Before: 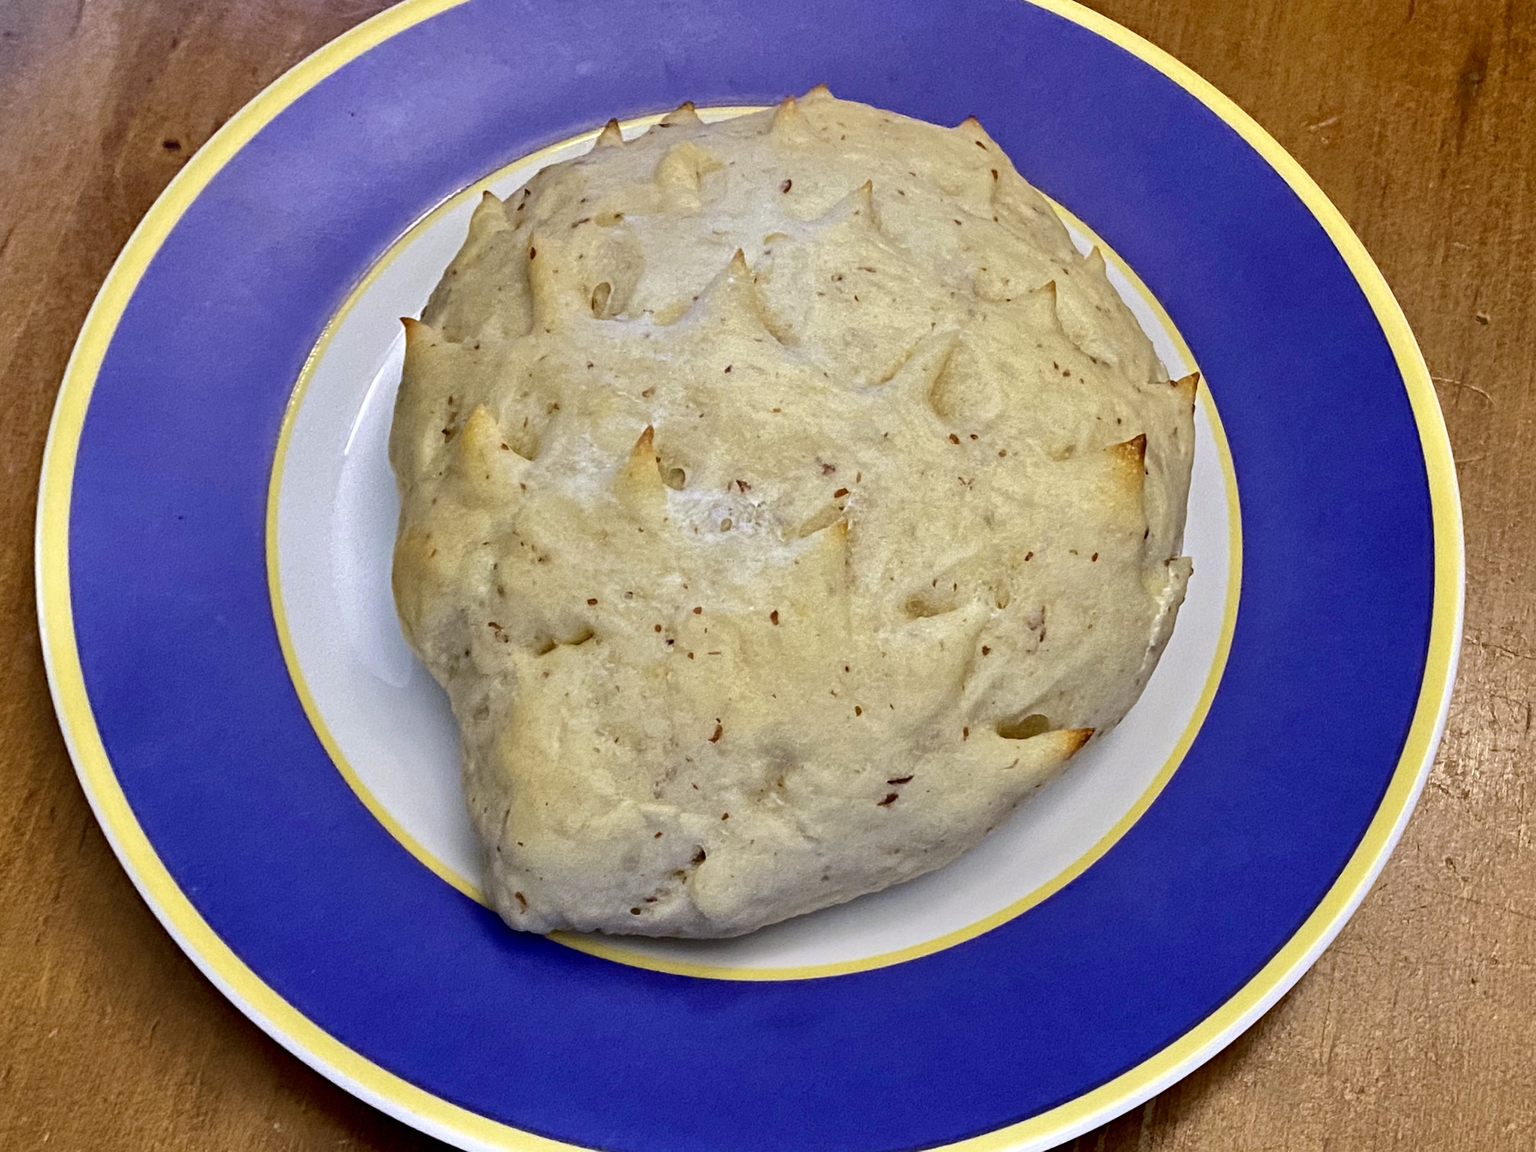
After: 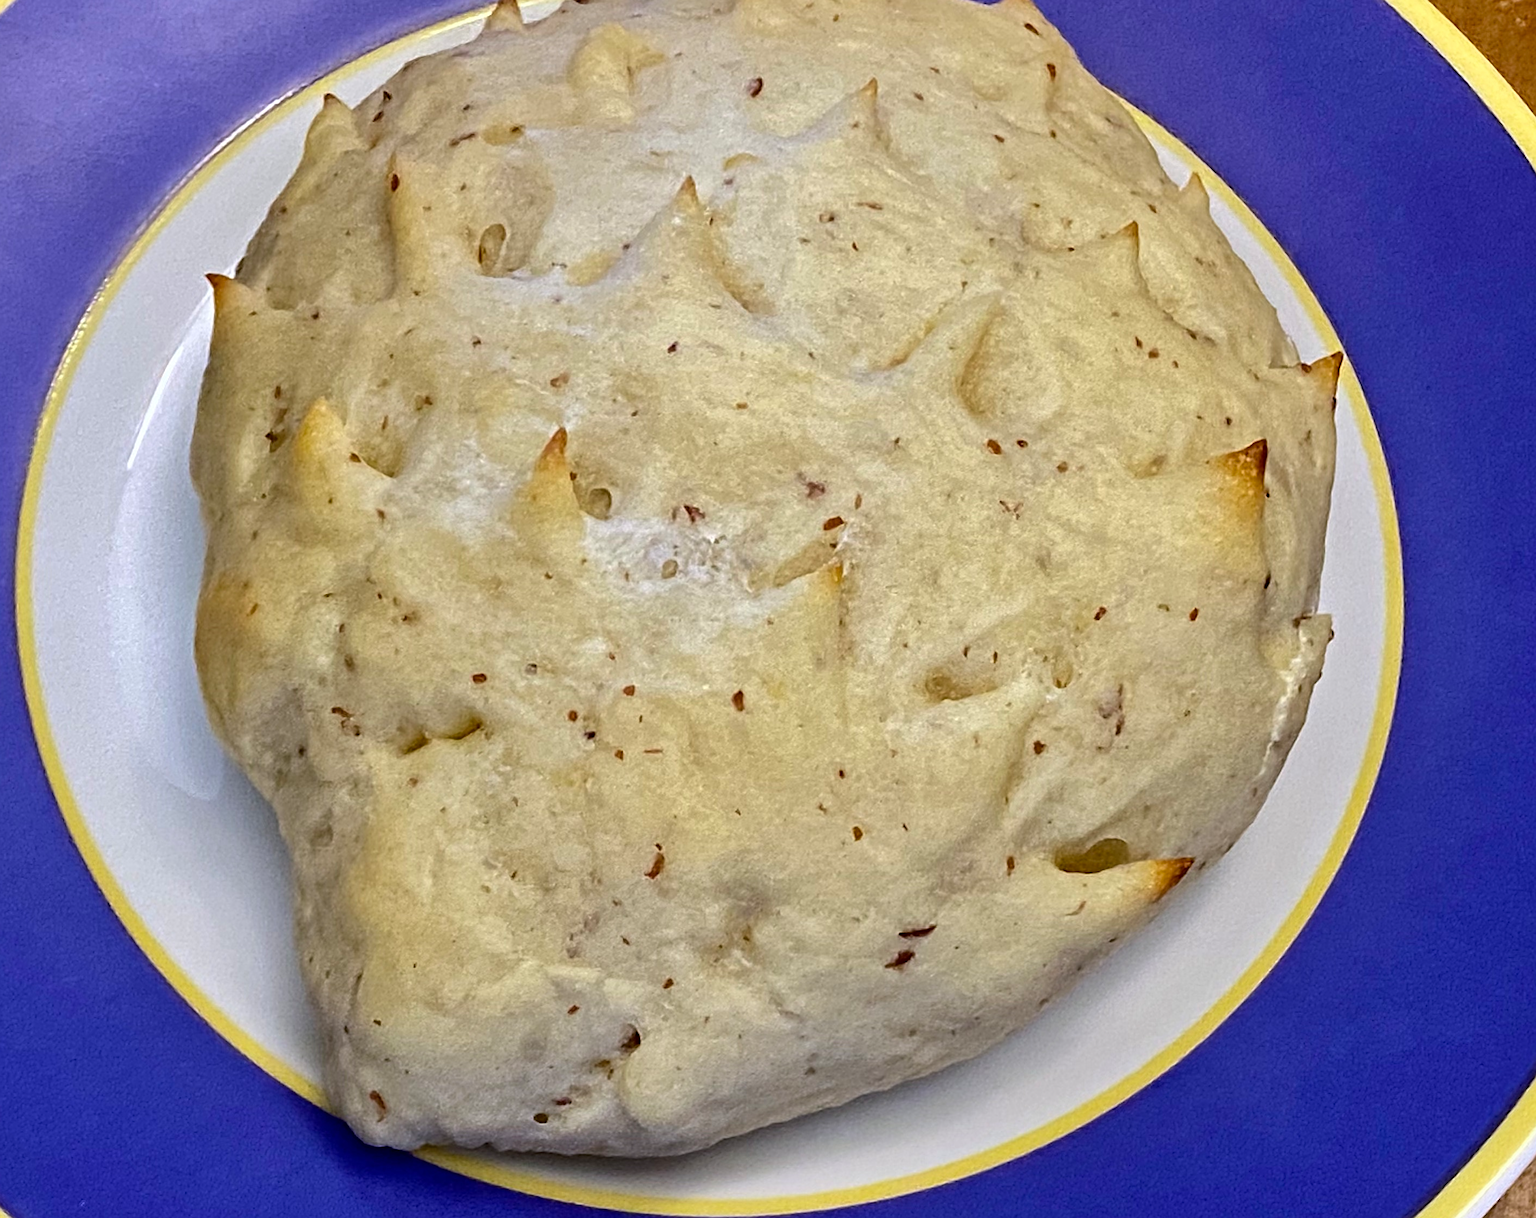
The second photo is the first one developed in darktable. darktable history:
sharpen: on, module defaults
crop and rotate: left 16.625%, top 10.887%, right 13.037%, bottom 14.722%
